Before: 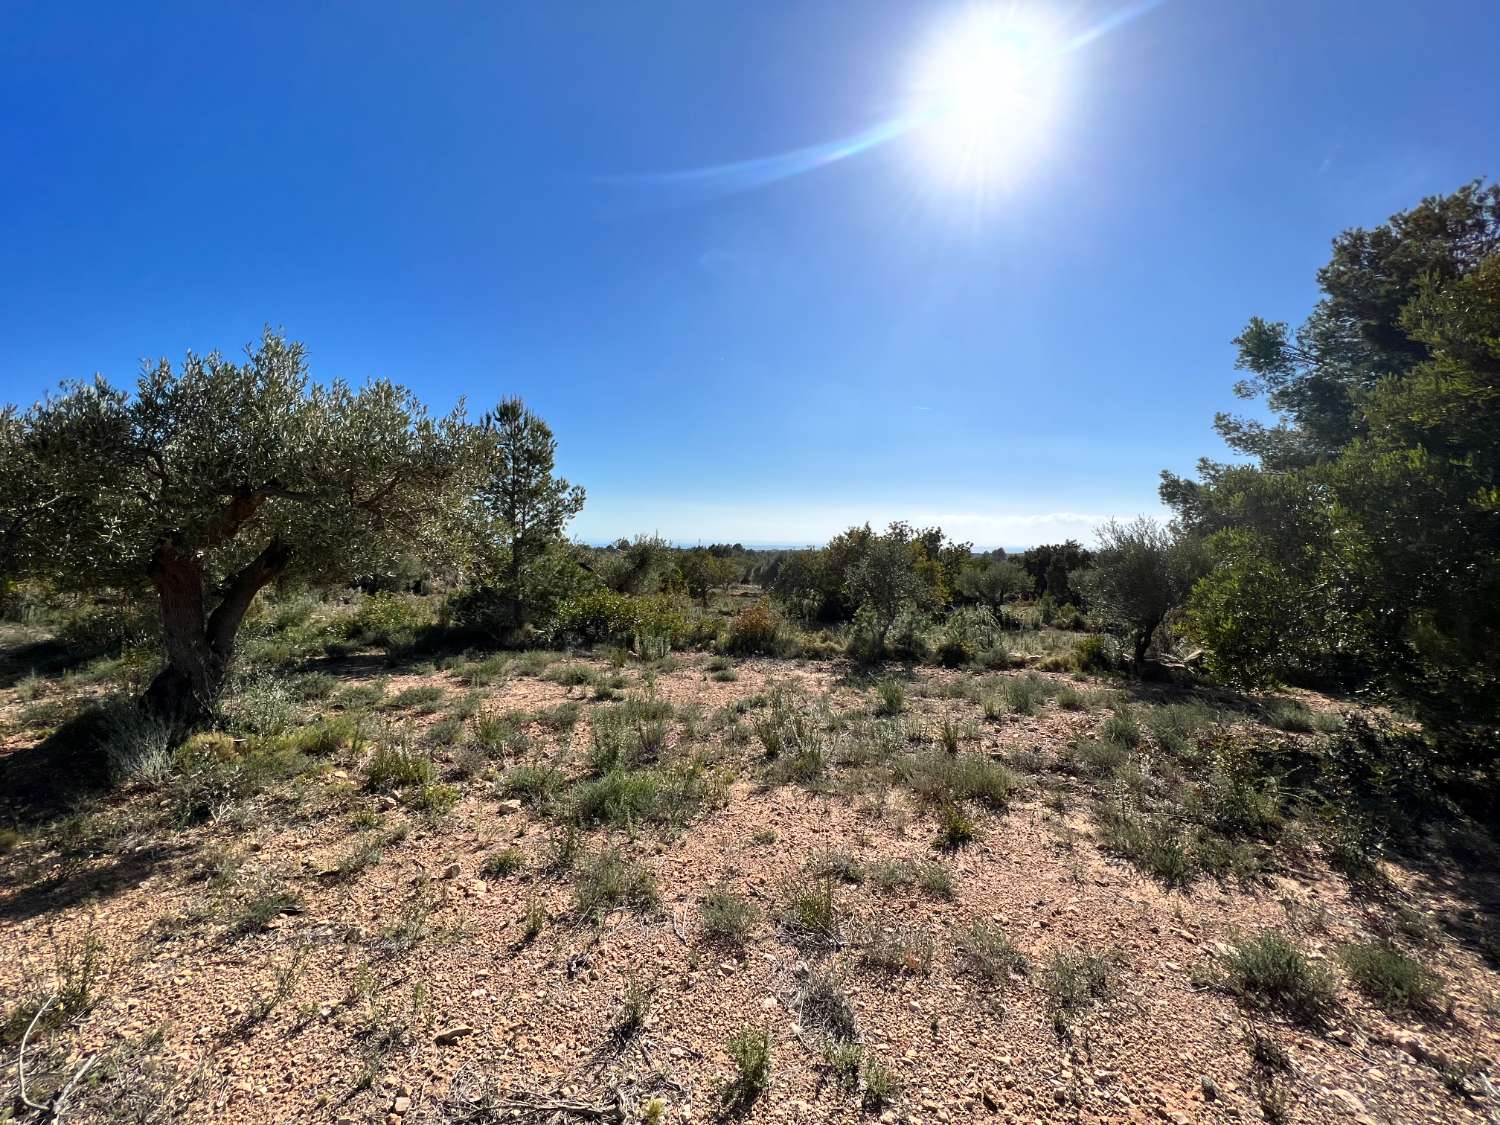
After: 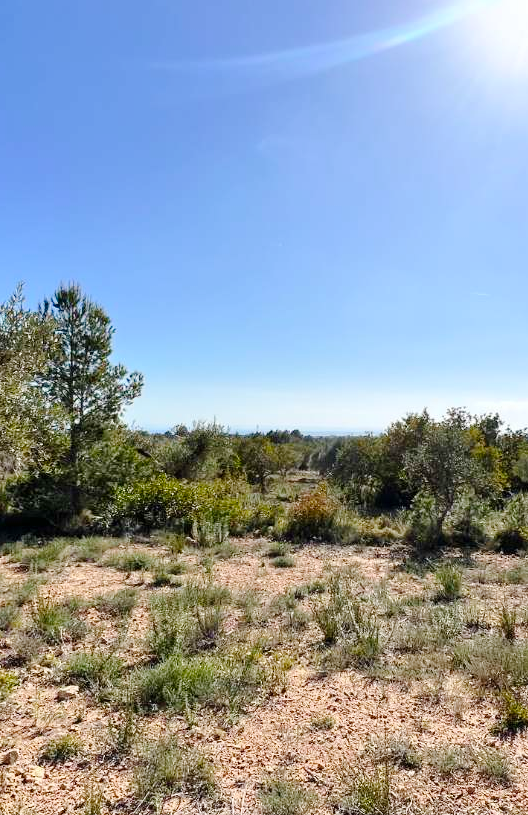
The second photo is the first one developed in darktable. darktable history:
tone curve: curves: ch0 [(0, 0) (0.003, 0.004) (0.011, 0.015) (0.025, 0.033) (0.044, 0.059) (0.069, 0.092) (0.1, 0.132) (0.136, 0.18) (0.177, 0.235) (0.224, 0.297) (0.277, 0.366) (0.335, 0.44) (0.399, 0.52) (0.468, 0.594) (0.543, 0.661) (0.623, 0.727) (0.709, 0.79) (0.801, 0.86) (0.898, 0.928) (1, 1)], preserve colors none
crop and rotate: left 29.476%, top 10.214%, right 35.32%, bottom 17.333%
color balance: output saturation 120%
